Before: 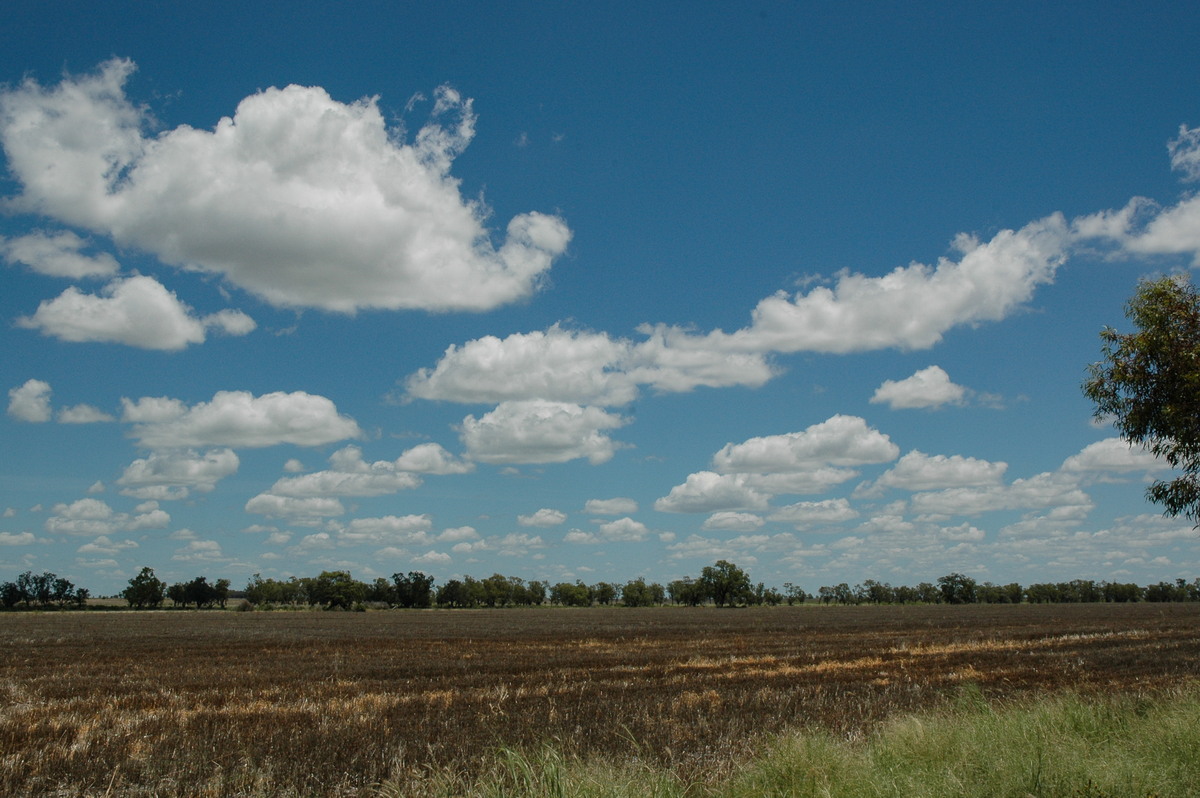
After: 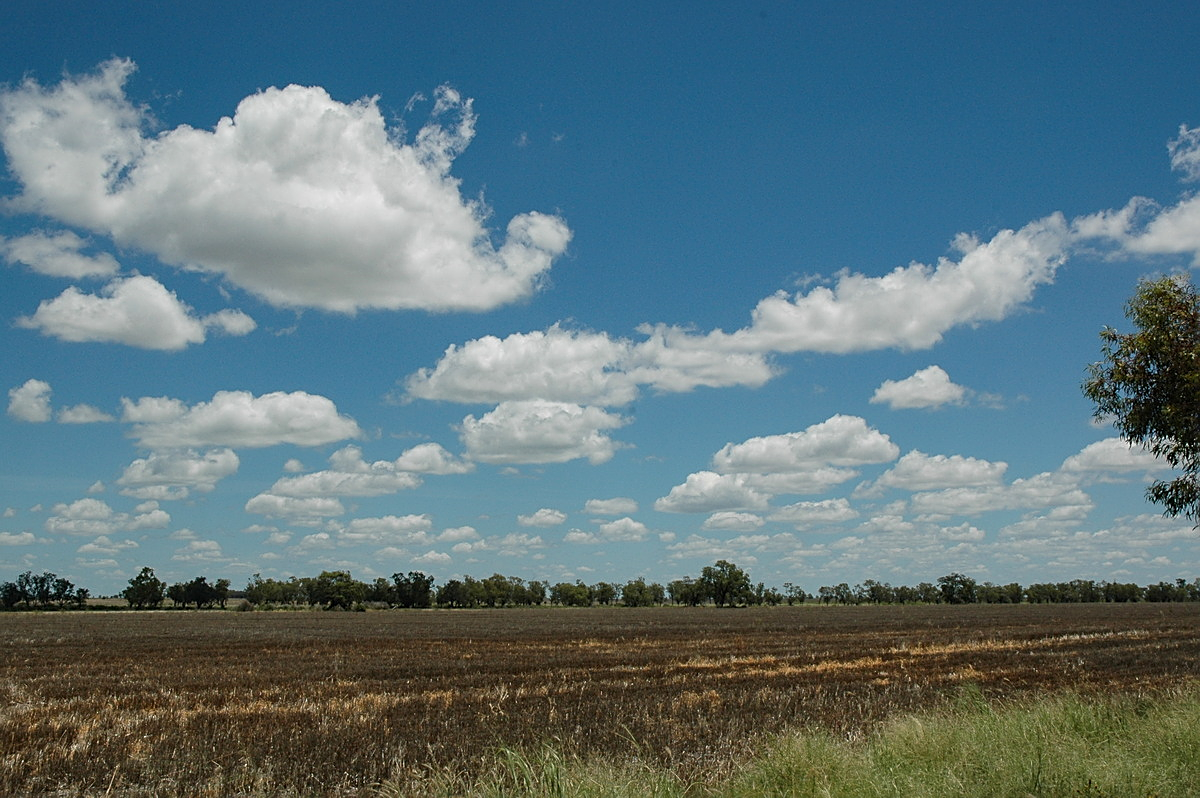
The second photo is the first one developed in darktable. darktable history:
sharpen: on, module defaults
exposure: black level correction 0, exposure 0.2 EV, compensate exposure bias true, compensate highlight preservation false
